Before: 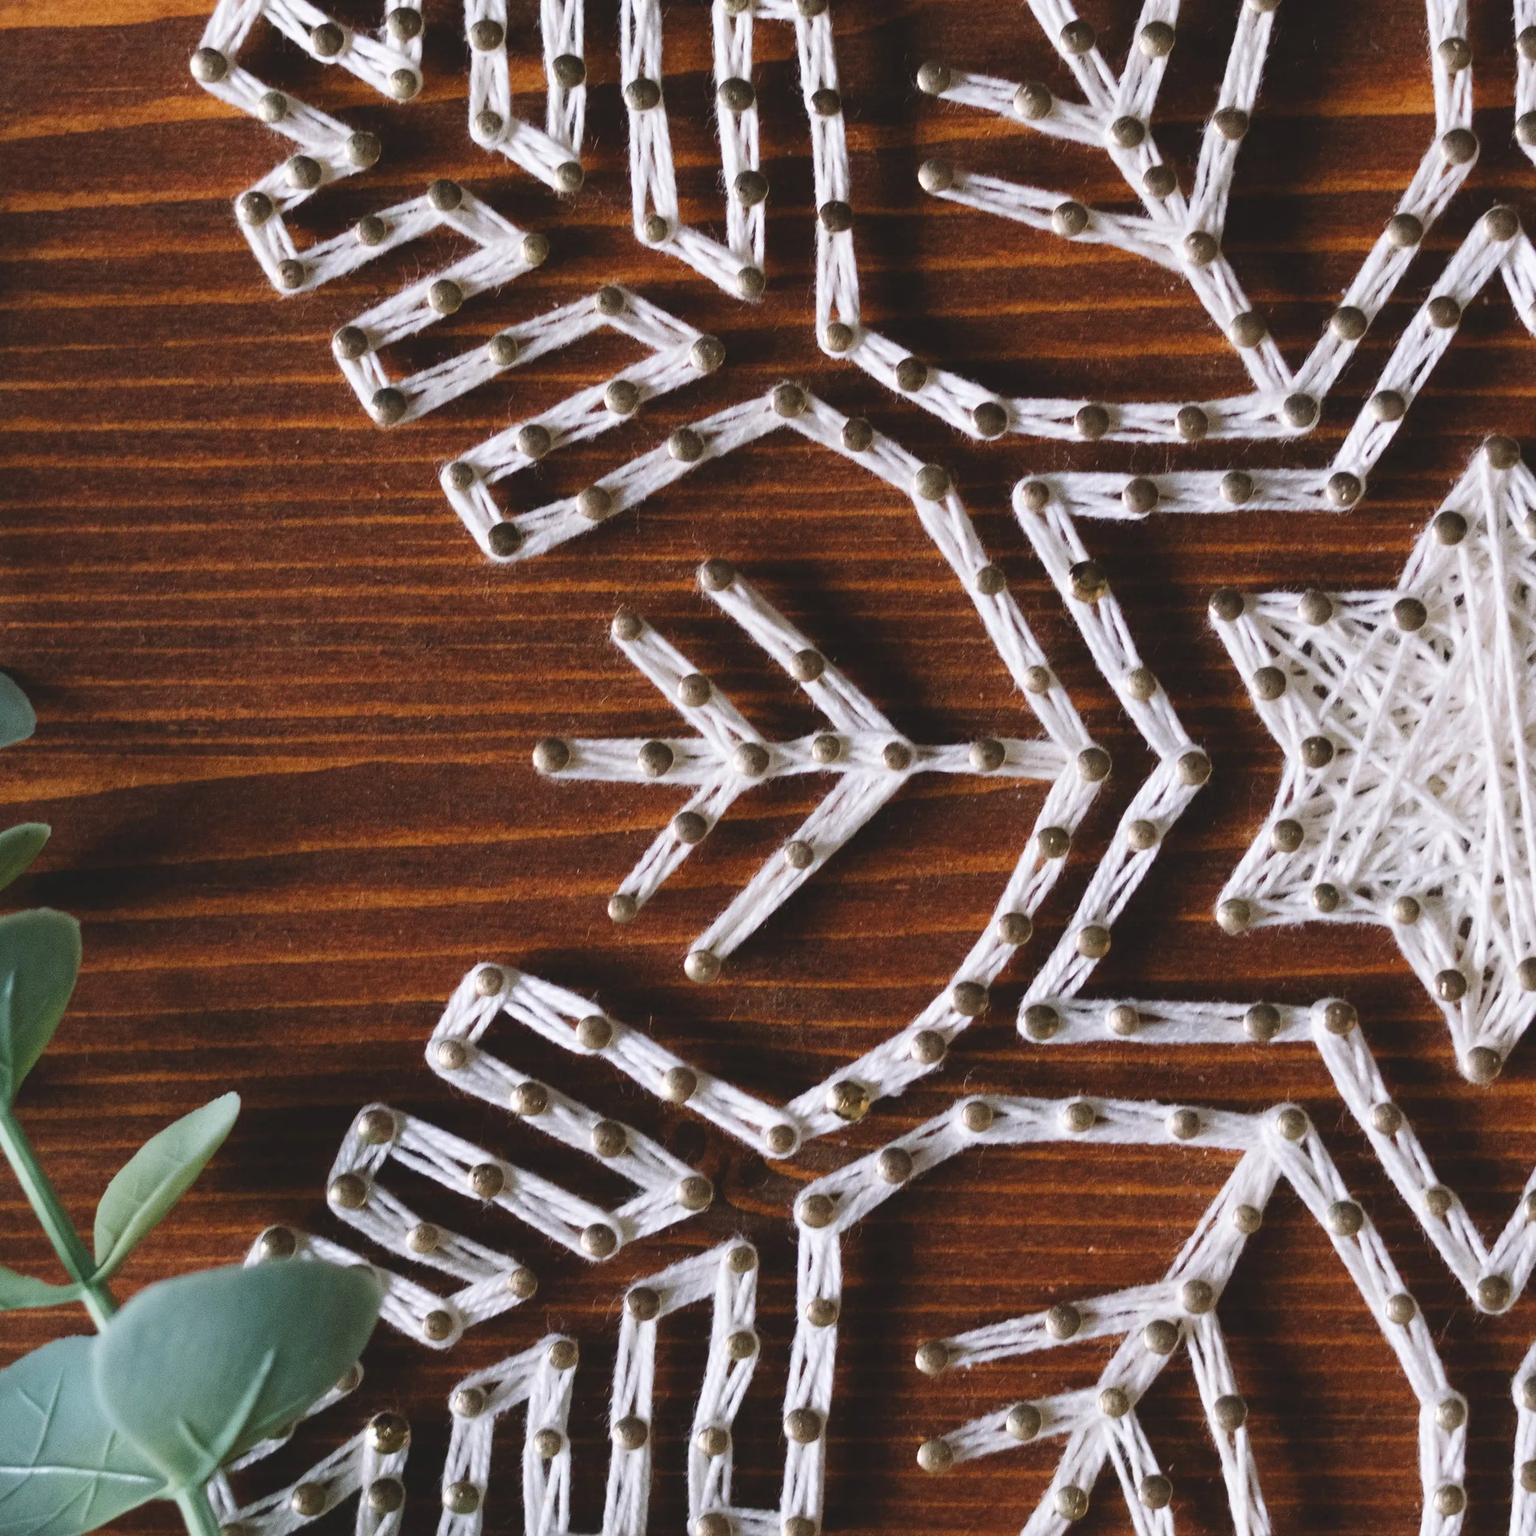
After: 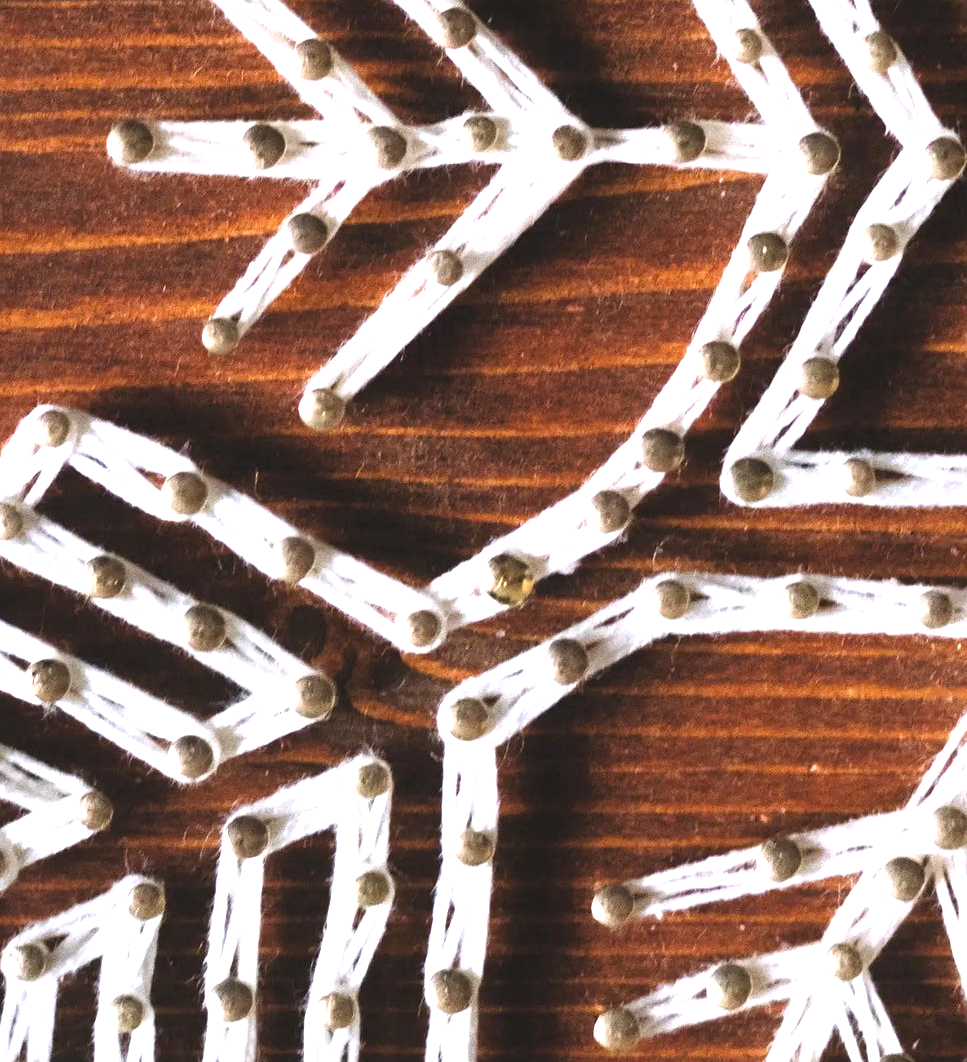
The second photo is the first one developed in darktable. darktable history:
exposure: black level correction 0.001, exposure 0.498 EV, compensate exposure bias true, compensate highlight preservation false
crop: left 29.218%, top 41.904%, right 21.076%, bottom 3.481%
tone equalizer: -8 EV -0.746 EV, -7 EV -0.737 EV, -6 EV -0.625 EV, -5 EV -0.388 EV, -3 EV 0.391 EV, -2 EV 0.6 EV, -1 EV 0.7 EV, +0 EV 0.753 EV
